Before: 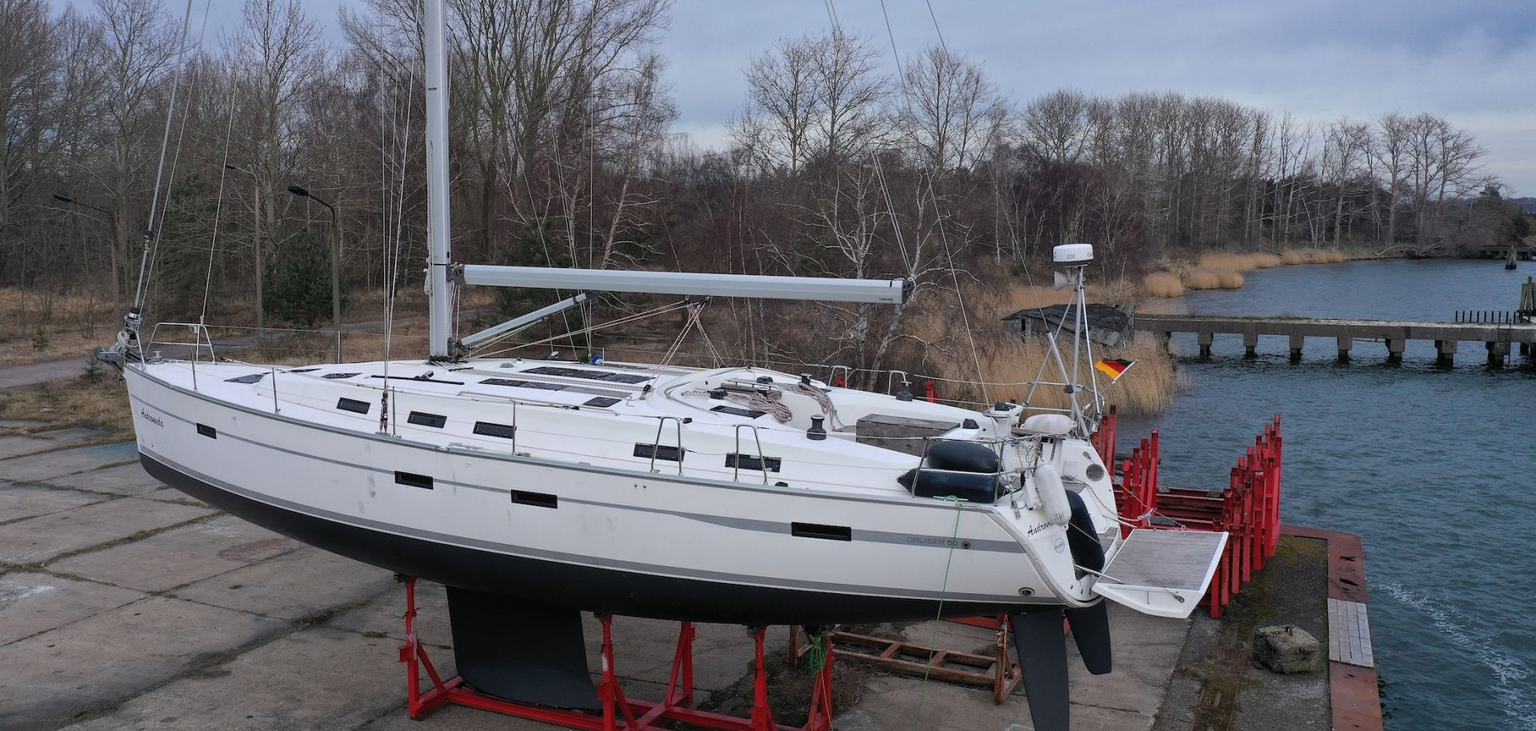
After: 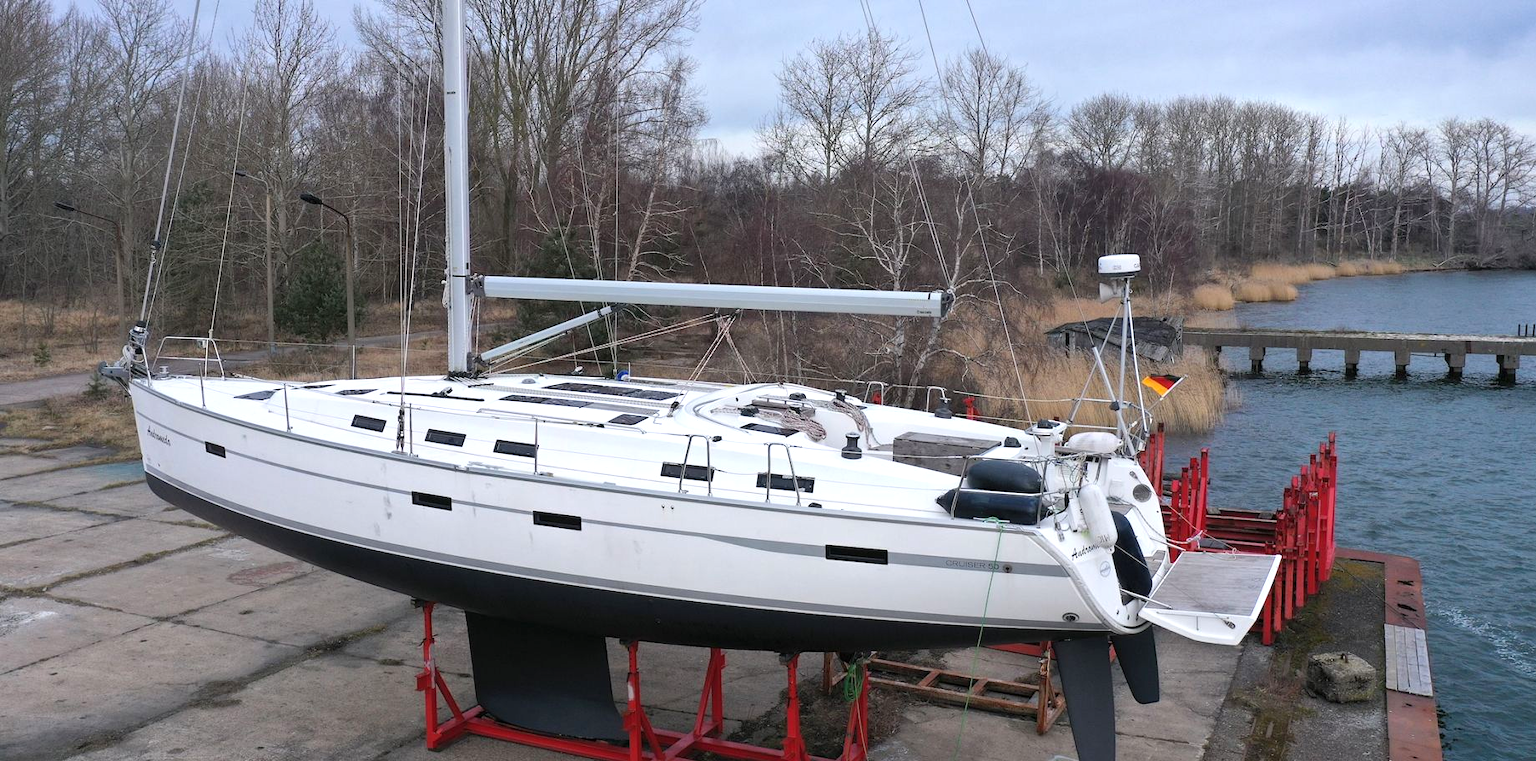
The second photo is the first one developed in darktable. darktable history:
crop: right 4.073%, bottom 0.04%
exposure: exposure 0.647 EV, compensate highlight preservation false
levels: mode automatic, levels [0.016, 0.484, 0.953]
